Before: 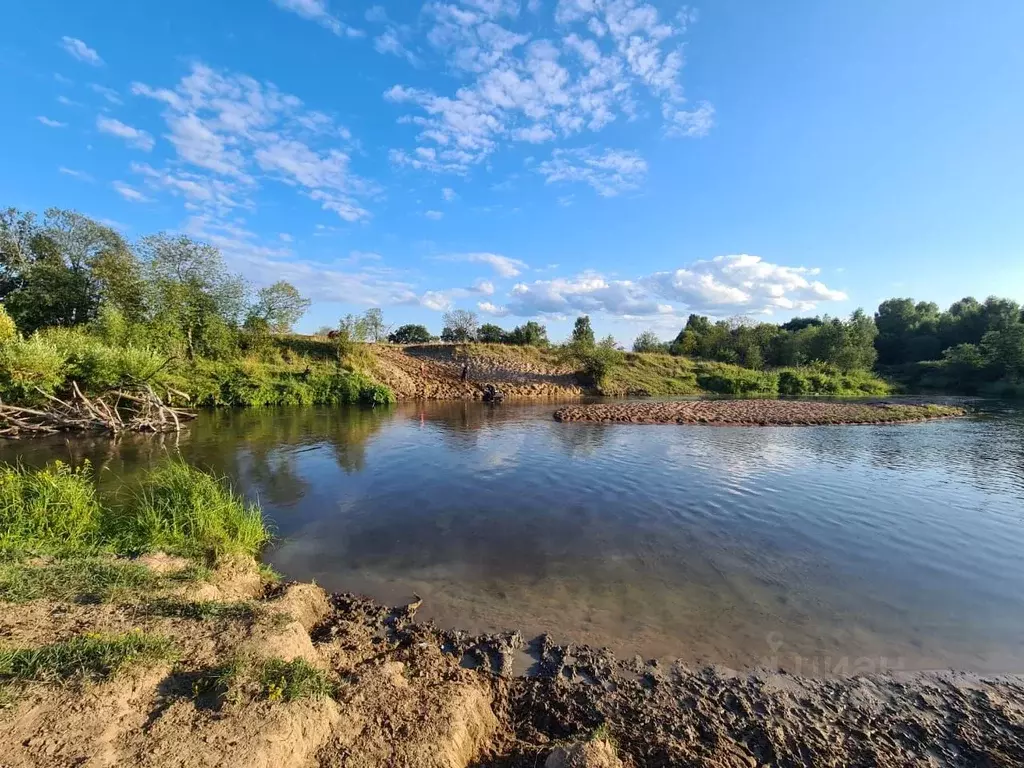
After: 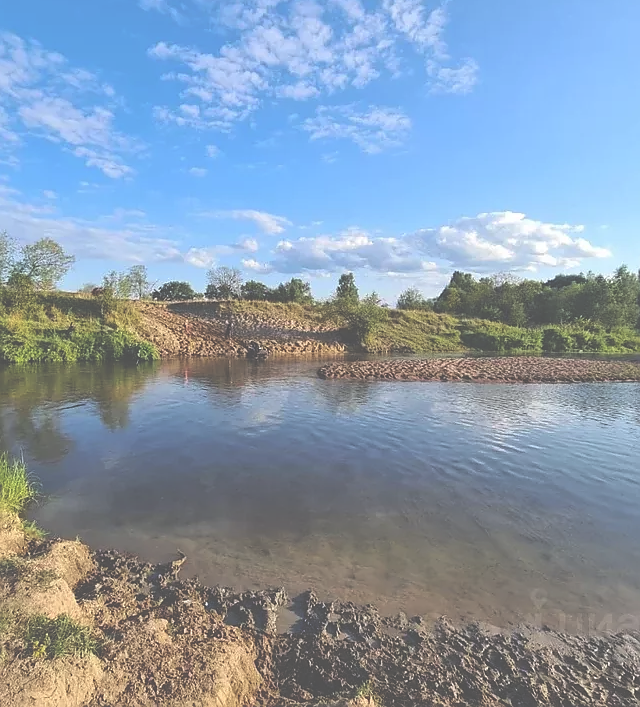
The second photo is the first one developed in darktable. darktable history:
crop and rotate: left 23.132%, top 5.623%, right 14.364%, bottom 2.287%
tone equalizer: -8 EV -0.555 EV
sharpen: radius 0.978, amount 0.606
exposure: black level correction -0.087, compensate highlight preservation false
